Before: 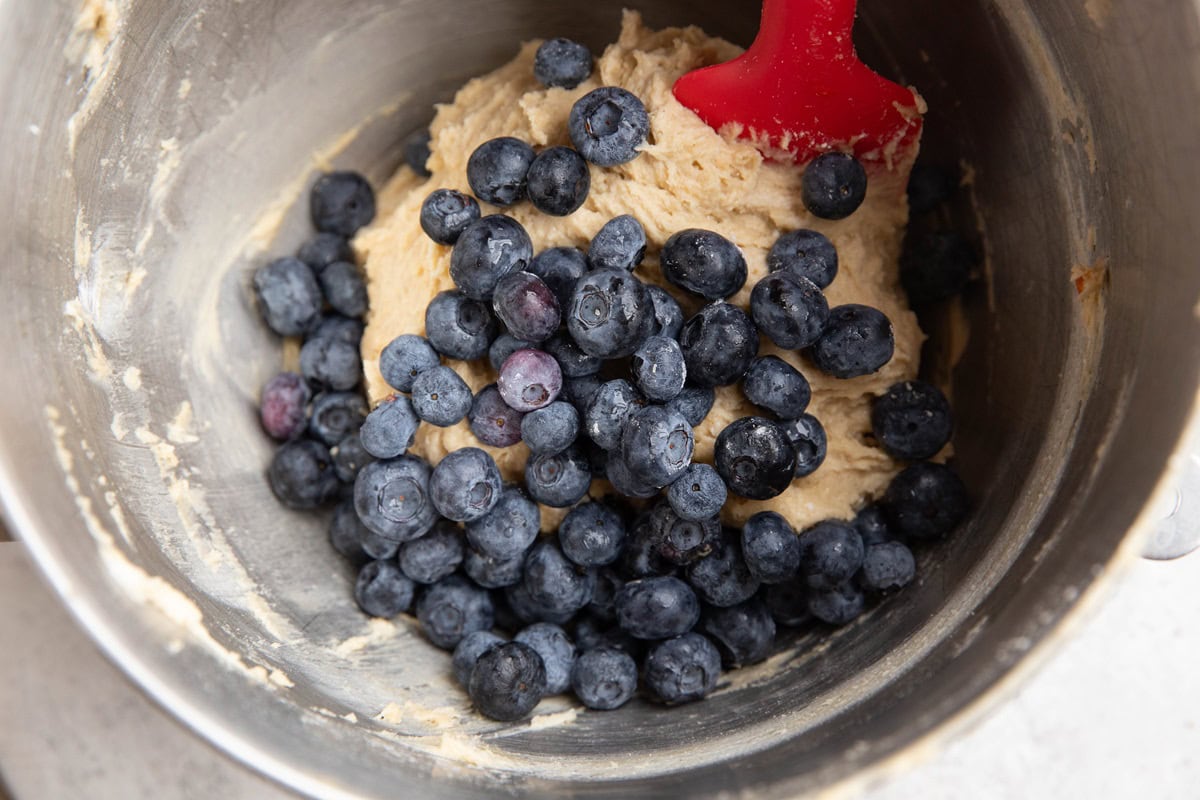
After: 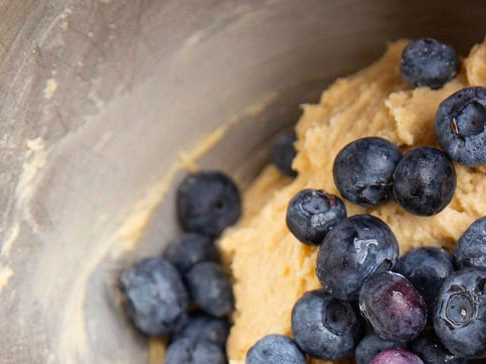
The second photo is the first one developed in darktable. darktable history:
crop and rotate: left 11.185%, top 0.06%, right 48.297%, bottom 54.336%
contrast brightness saturation: brightness -0.028, saturation 0.359
